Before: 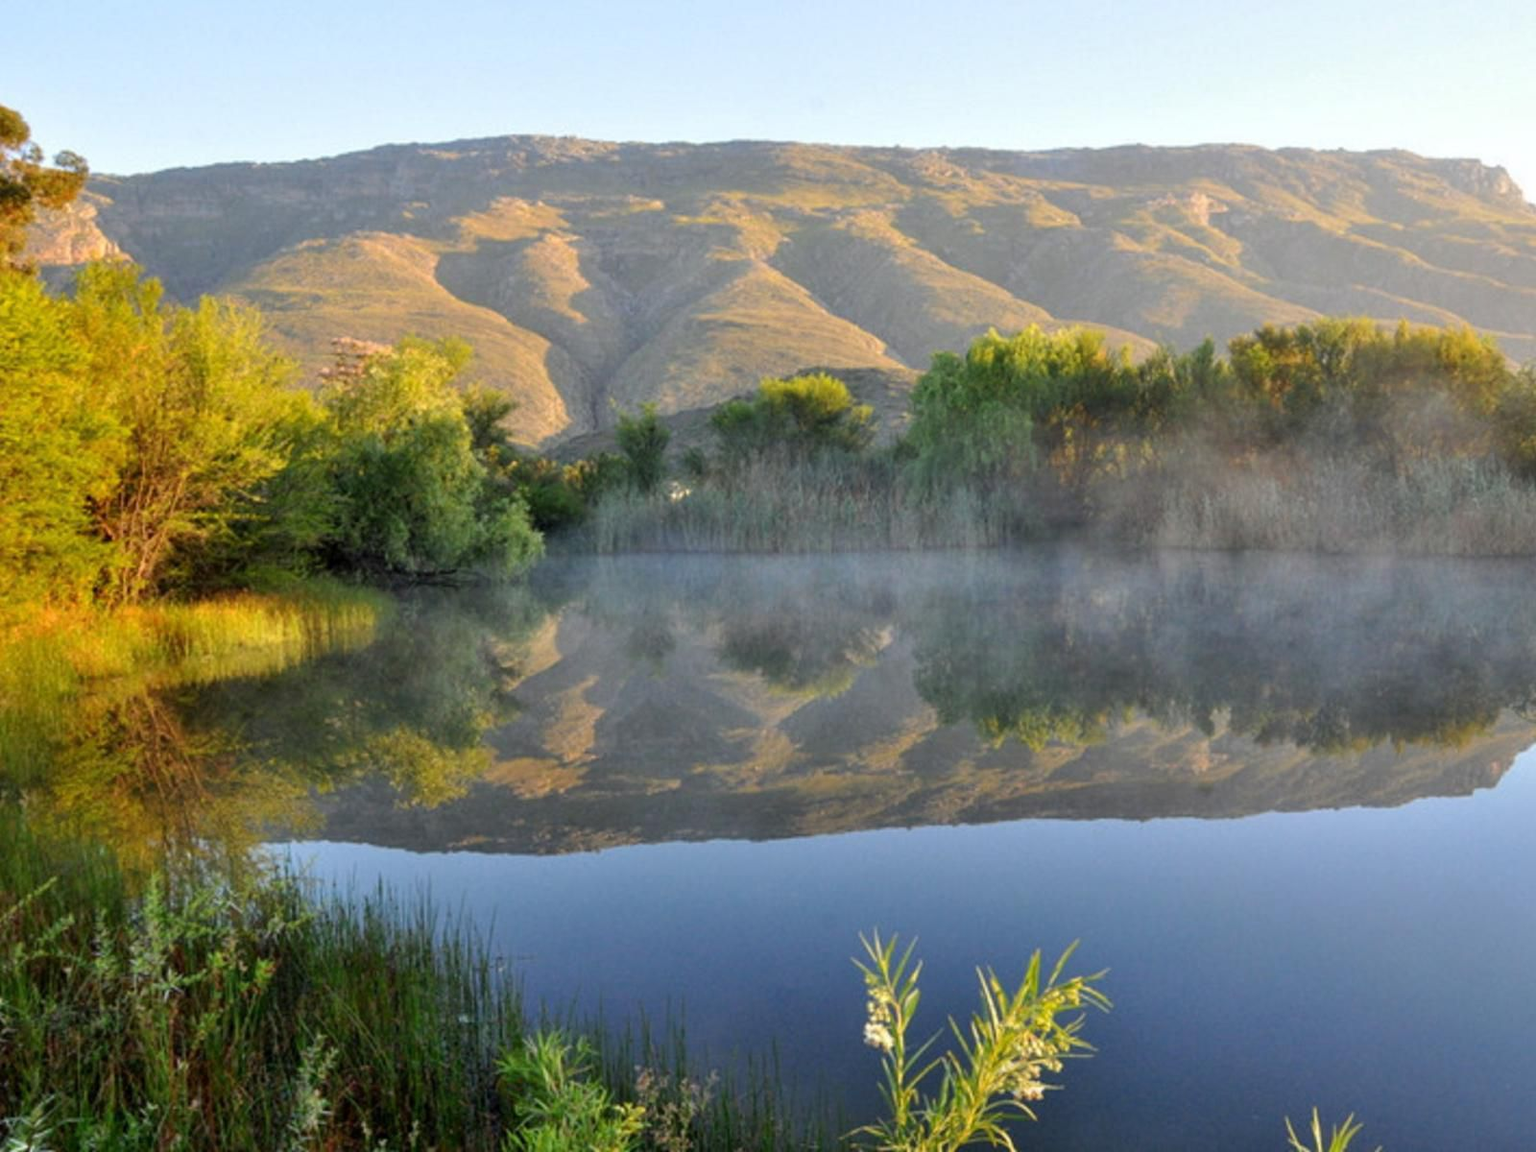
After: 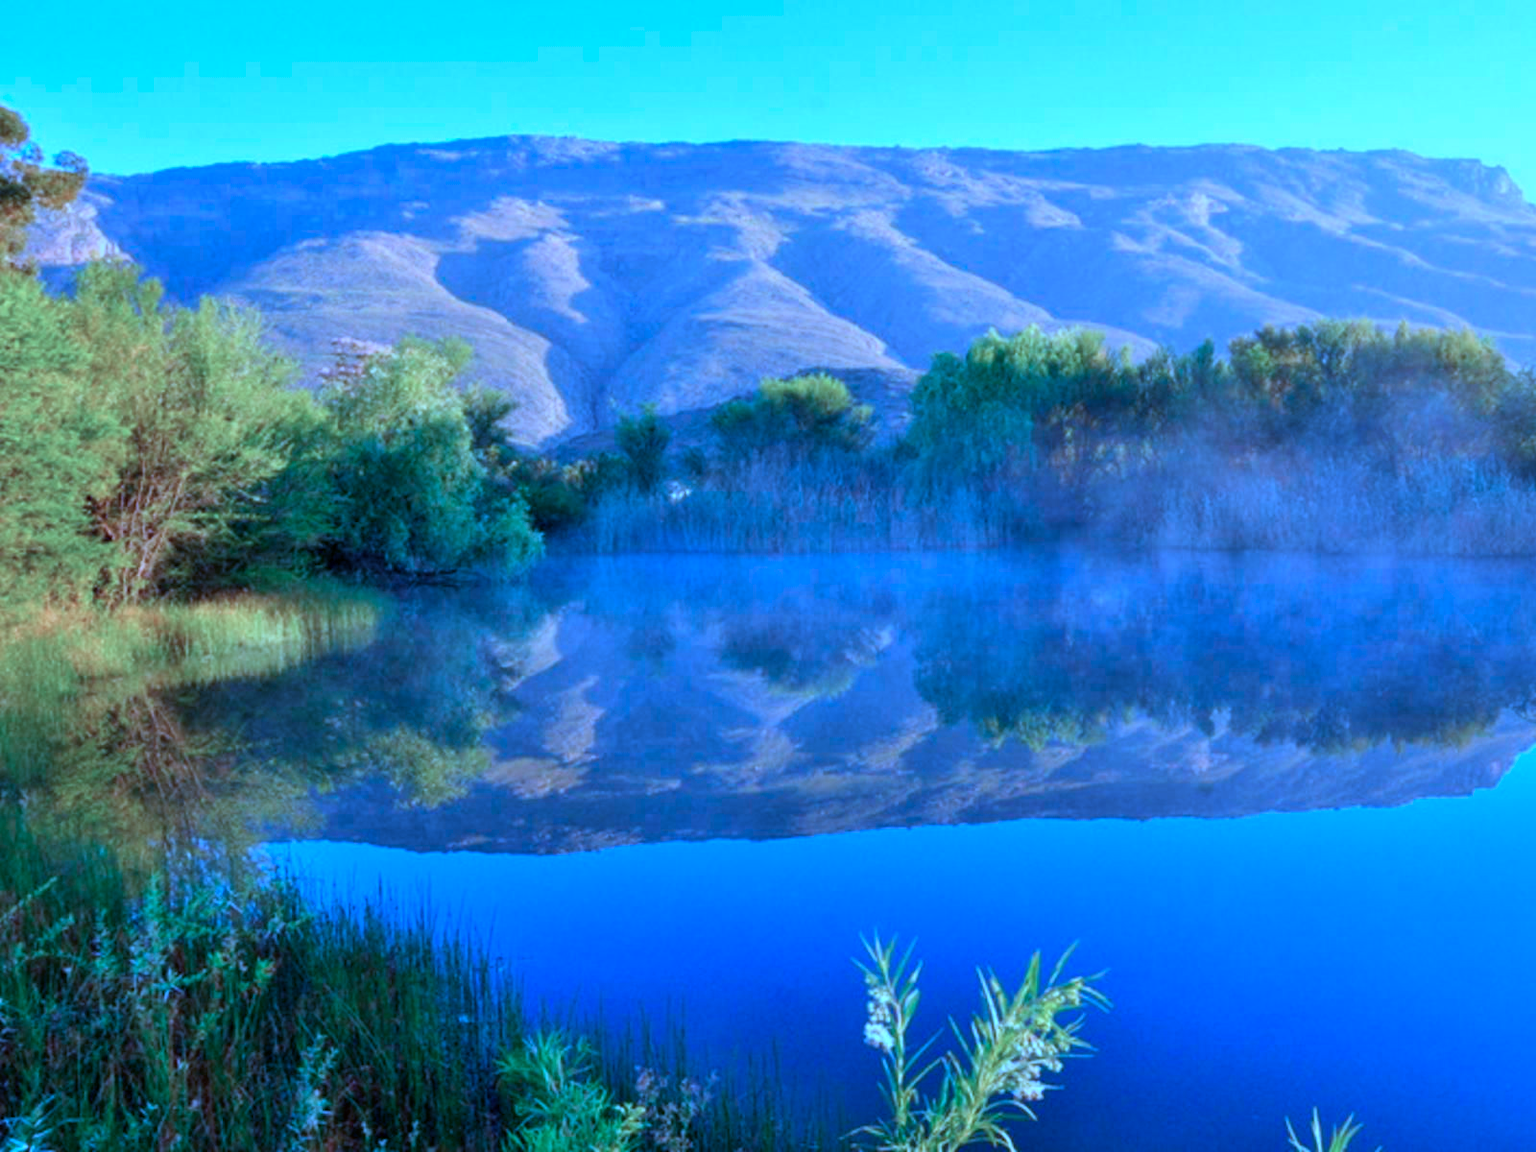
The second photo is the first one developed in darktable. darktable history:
color calibration: illuminant as shot in camera, x 0.484, y 0.431, temperature 2446.71 K, saturation algorithm version 1 (2020)
